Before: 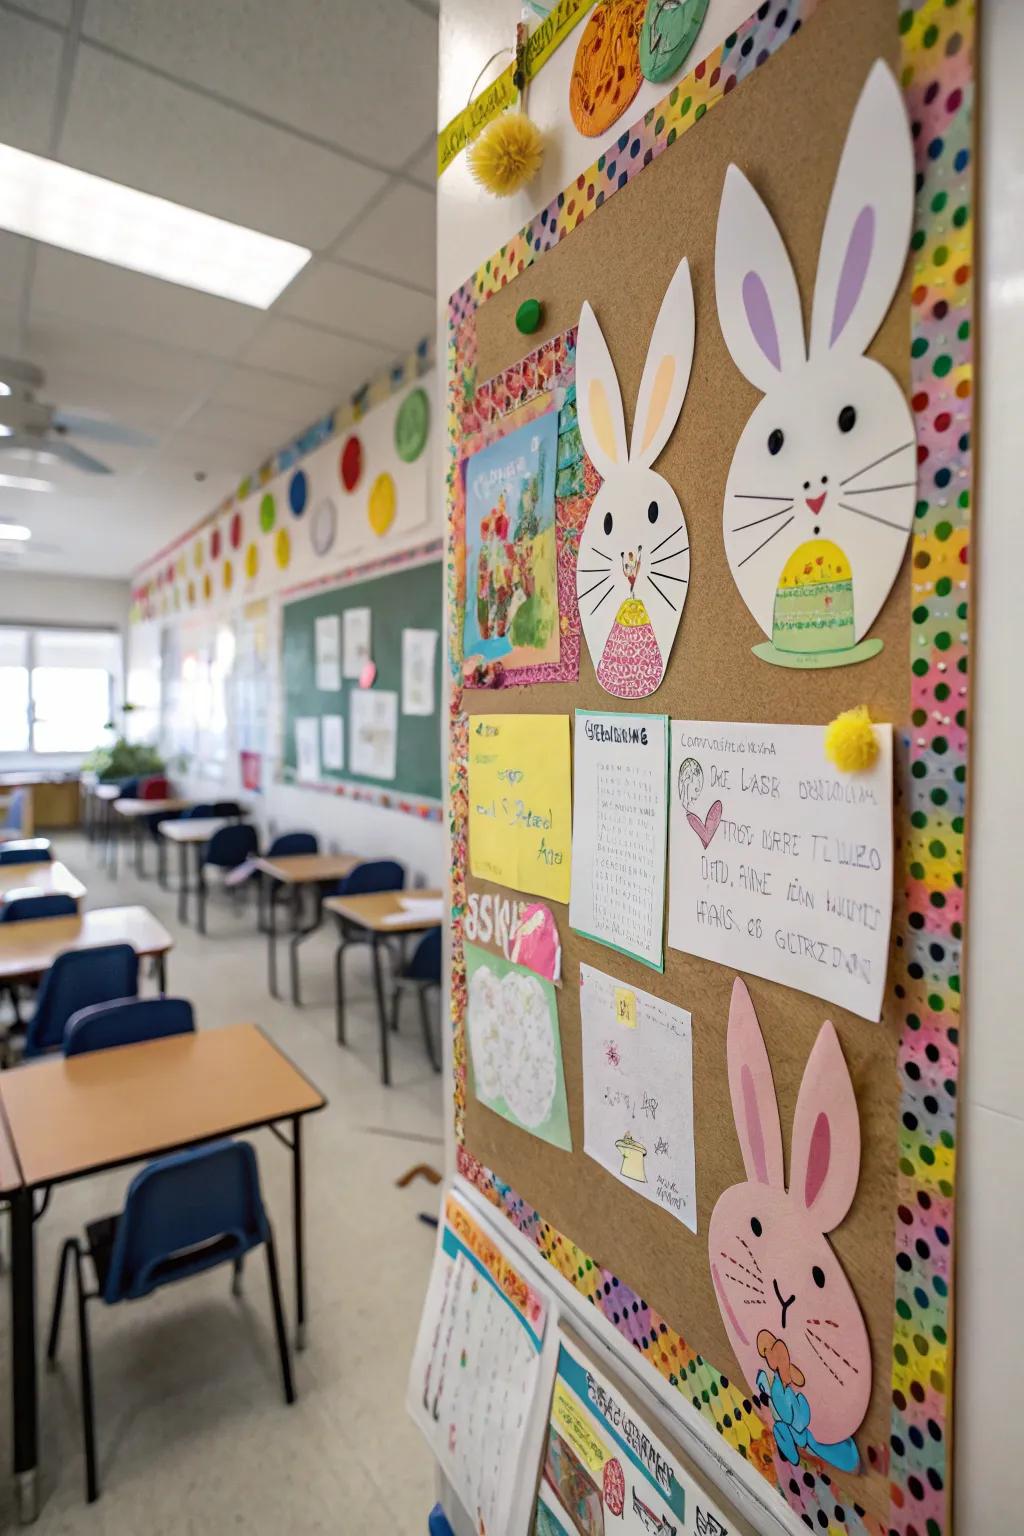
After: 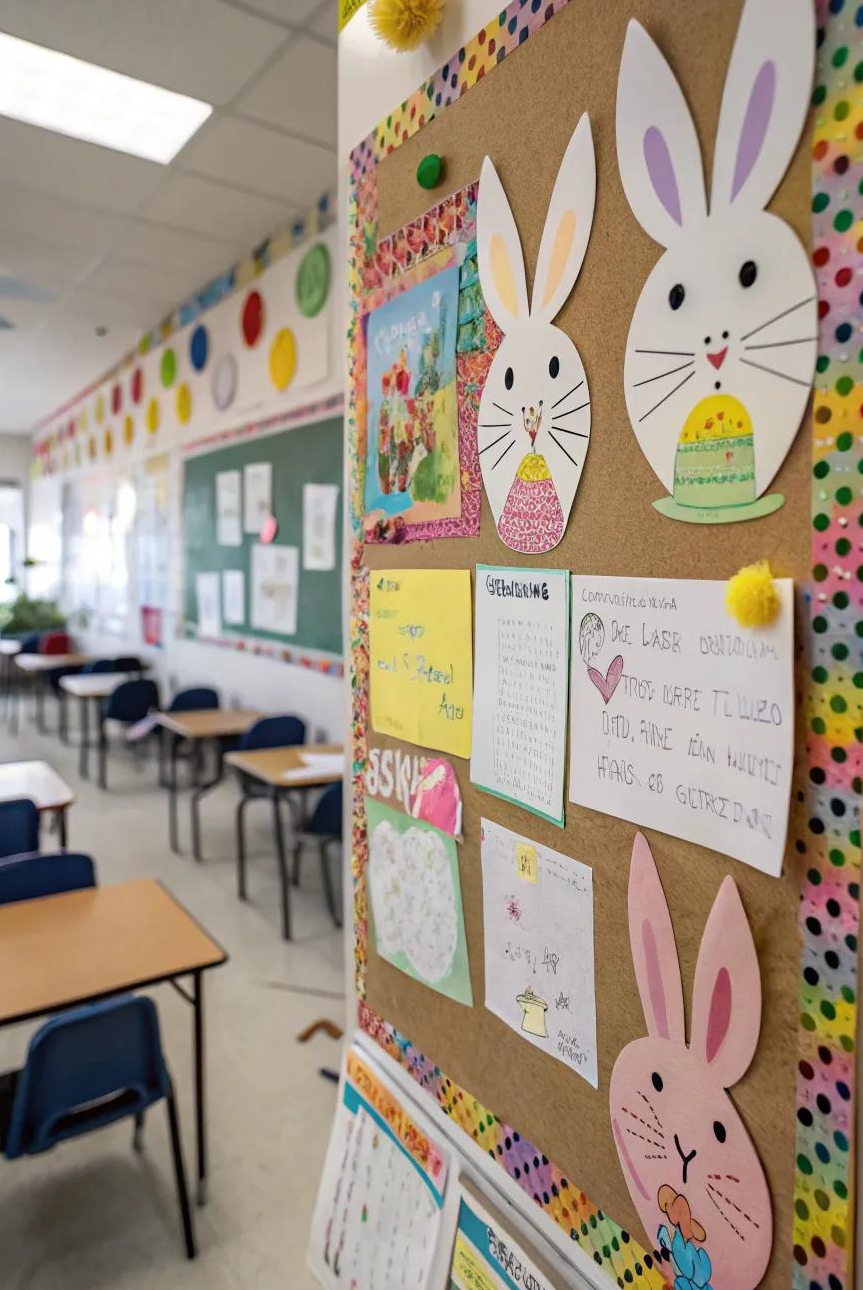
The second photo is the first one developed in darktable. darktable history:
crop and rotate: left 9.669%, top 9.475%, right 6.005%, bottom 6.506%
